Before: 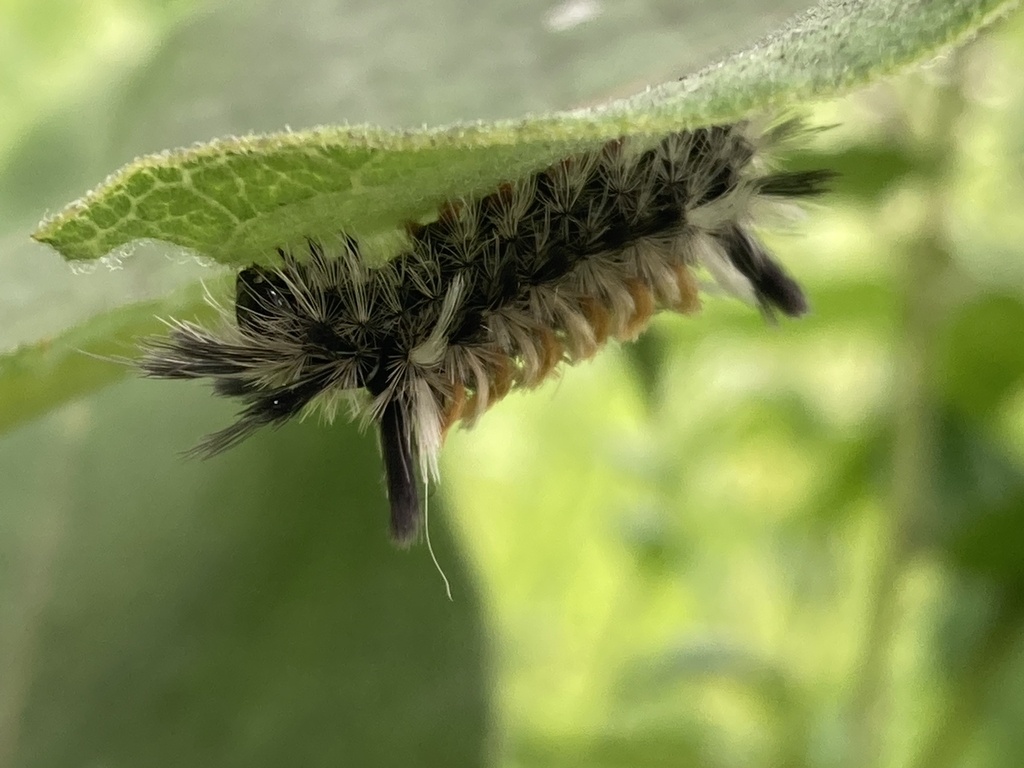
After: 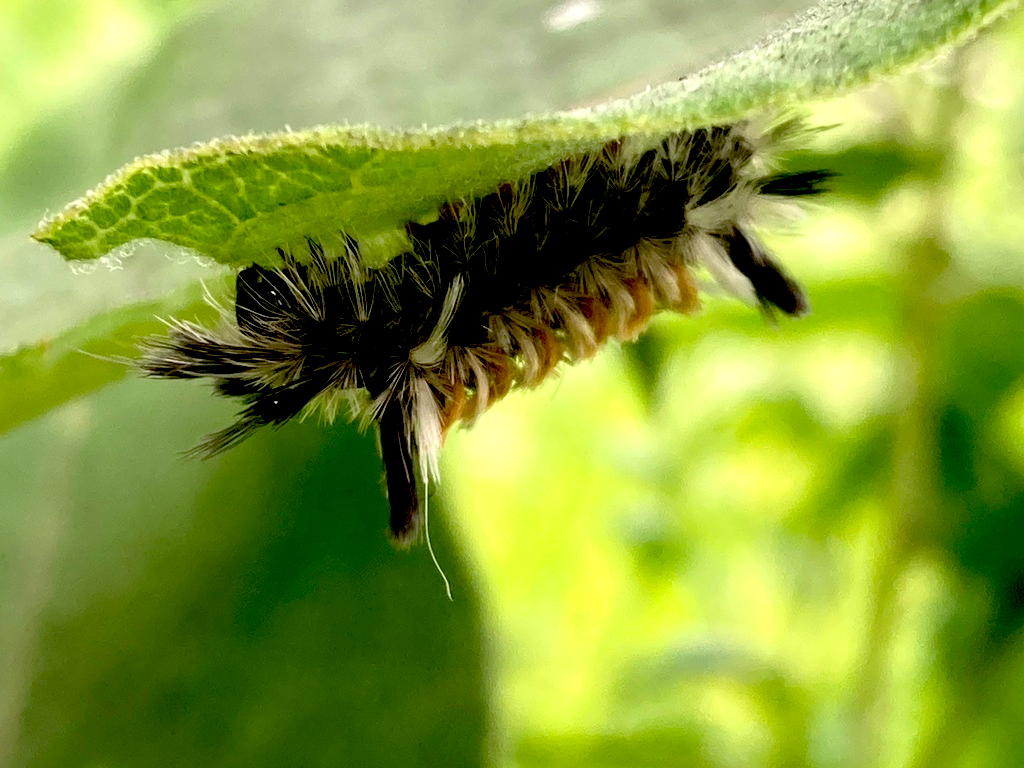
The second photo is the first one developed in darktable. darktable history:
exposure: black level correction 0.041, exposure 0.499 EV, compensate highlight preservation false
